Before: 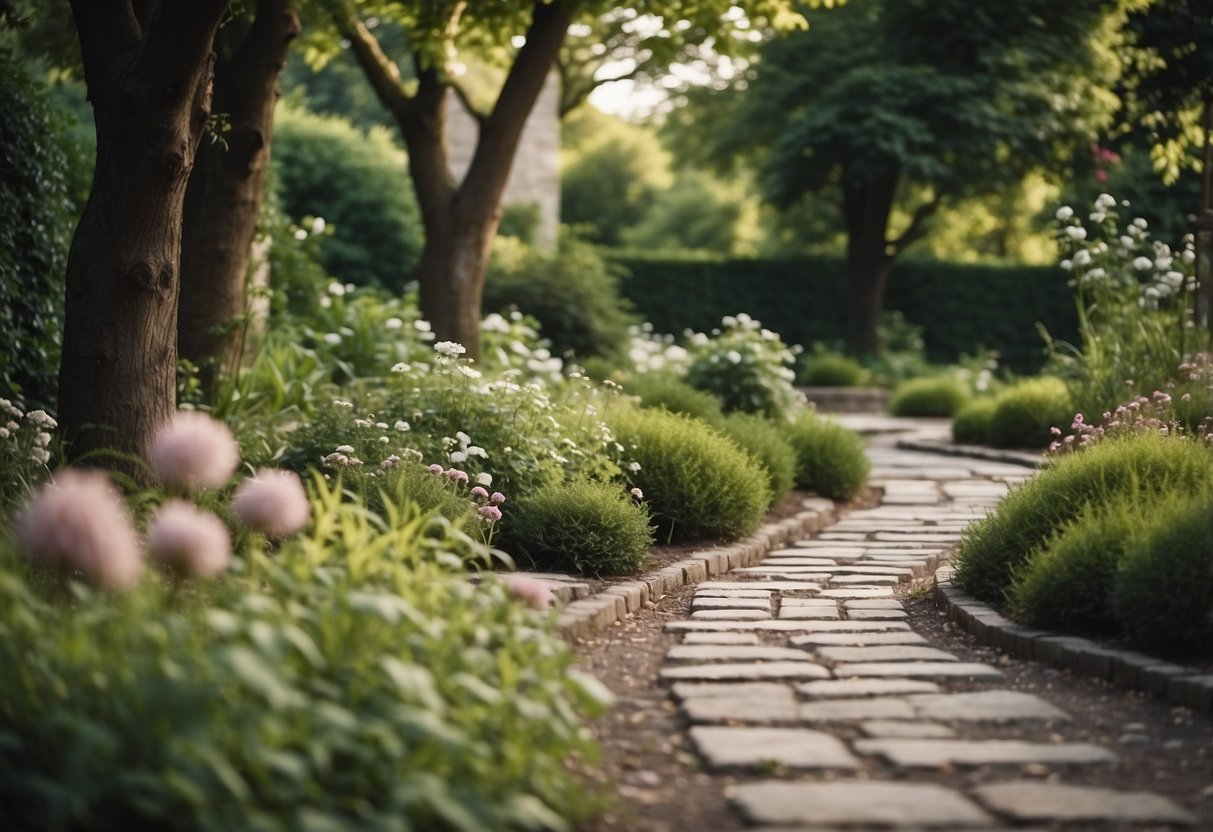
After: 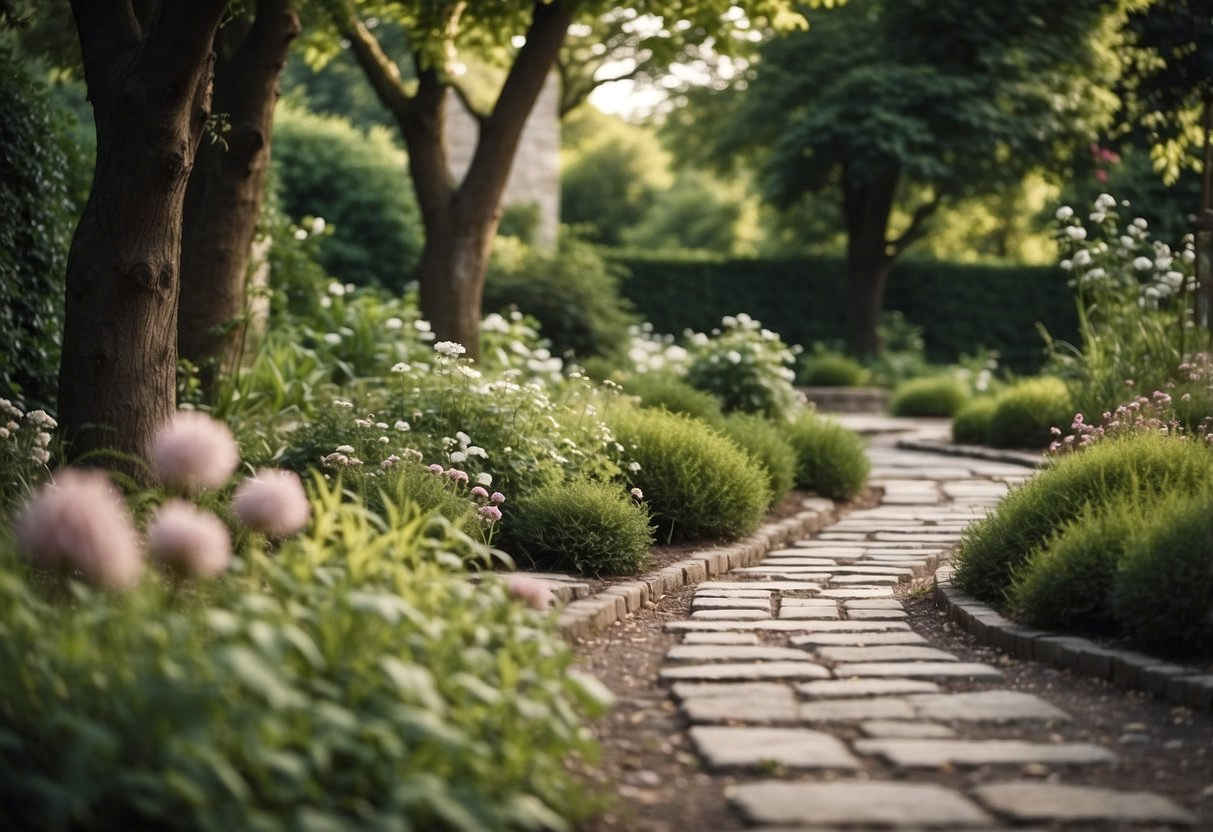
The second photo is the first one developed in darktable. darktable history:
local contrast: highlights 107%, shadows 98%, detail 119%, midtone range 0.2
